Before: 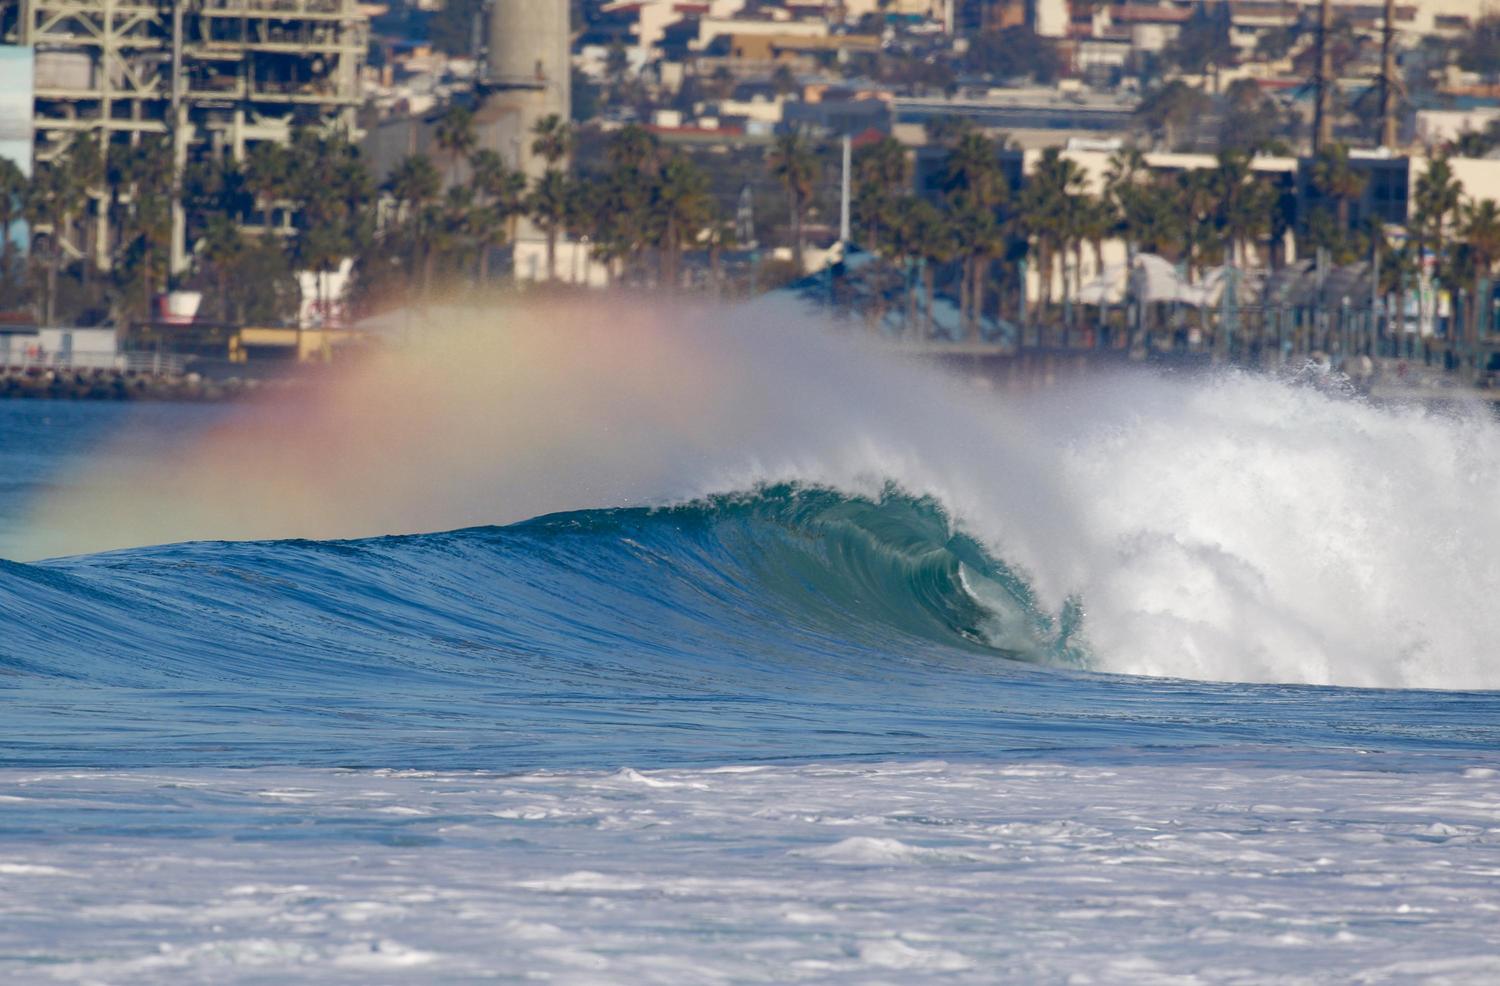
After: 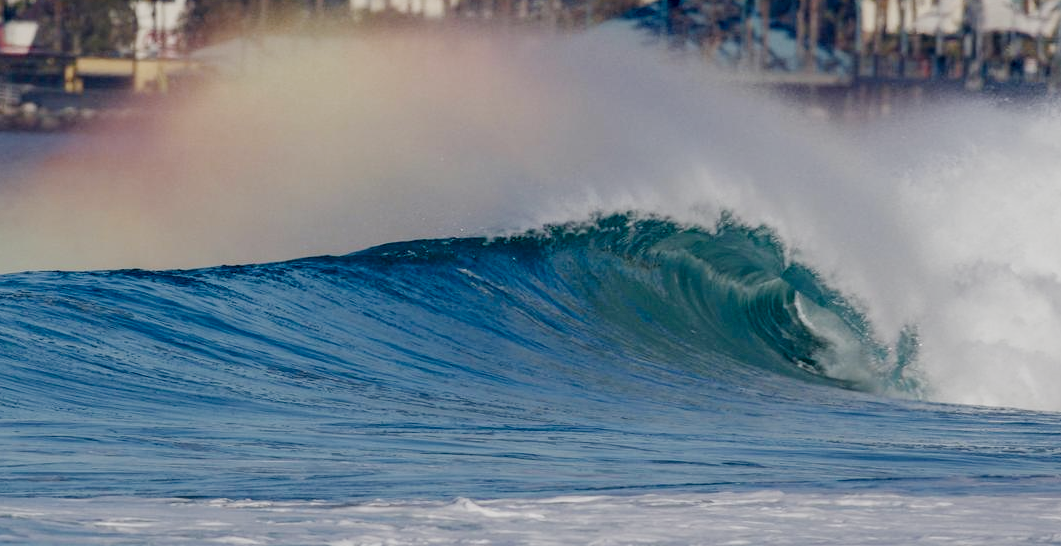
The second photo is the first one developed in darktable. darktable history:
crop: left 10.963%, top 27.483%, right 18.259%, bottom 17.06%
filmic rgb: black relative exposure -6.97 EV, white relative exposure 5.68 EV, threshold 5.96 EV, hardness 2.86, add noise in highlights 0, preserve chrominance no, color science v3 (2019), use custom middle-gray values true, contrast in highlights soft, enable highlight reconstruction true
local contrast: detail 130%
exposure: exposure -0.044 EV, compensate highlight preservation false
